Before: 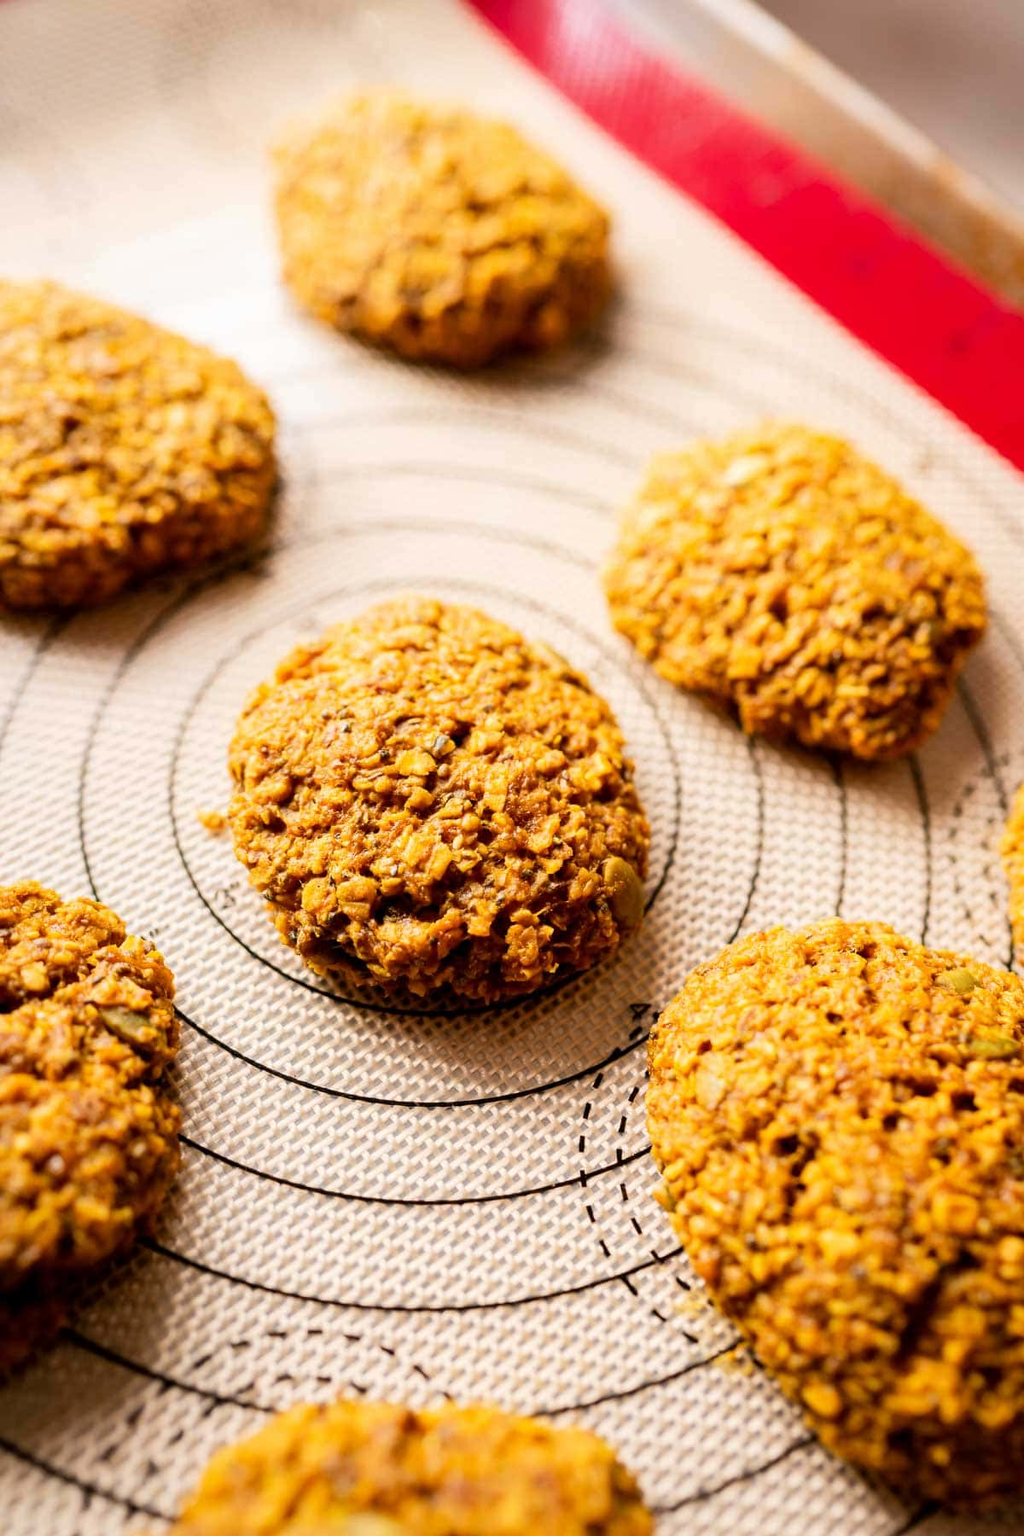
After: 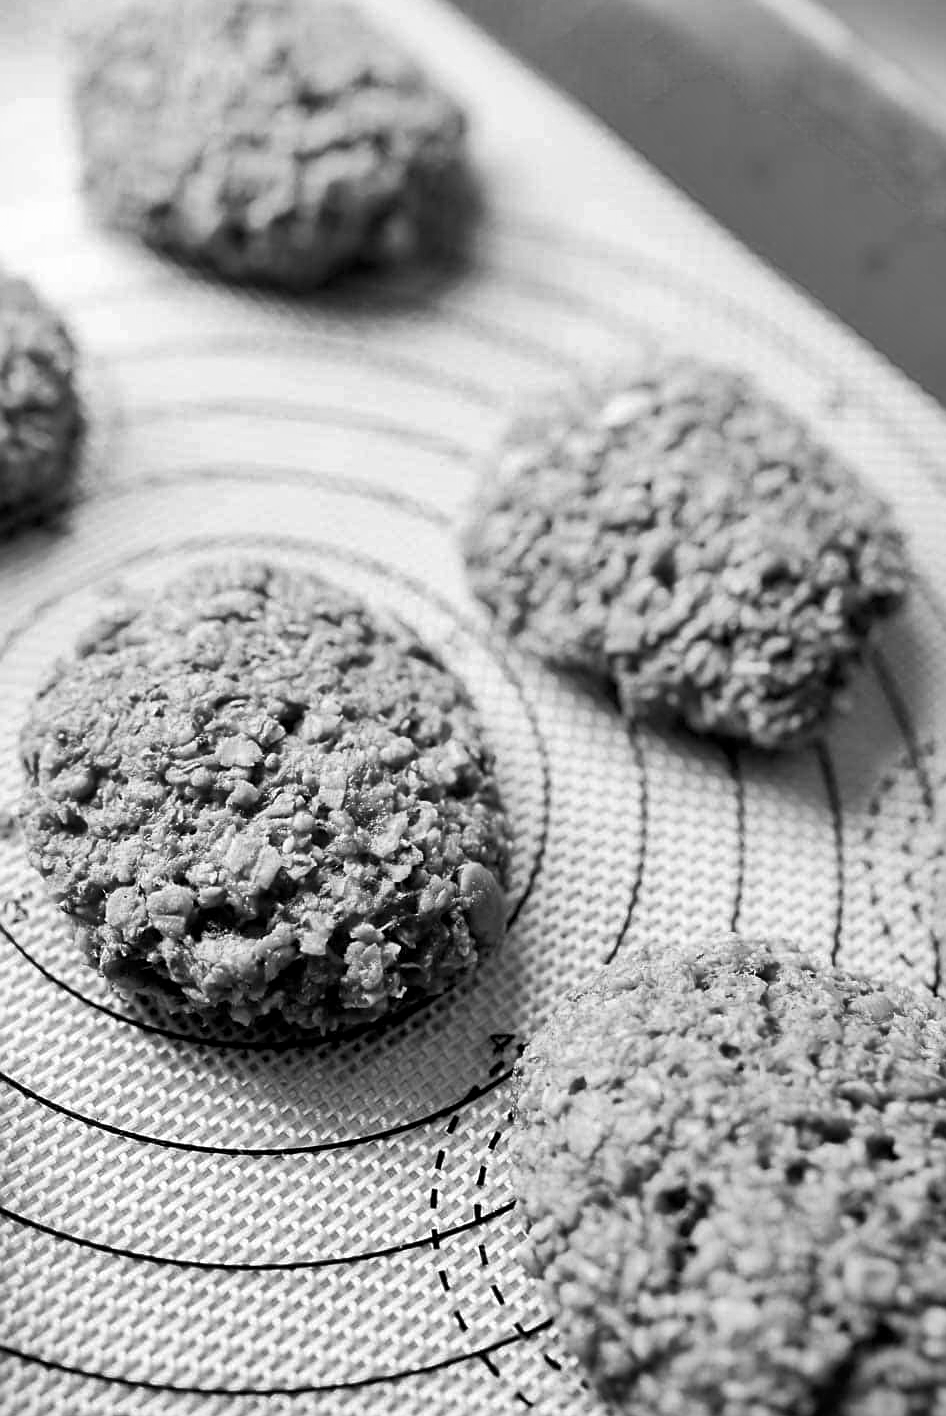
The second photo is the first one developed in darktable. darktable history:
crop and rotate: left 20.74%, top 7.912%, right 0.375%, bottom 13.378%
local contrast: mode bilateral grid, contrast 20, coarseness 50, detail 120%, midtone range 0.2
shadows and highlights: highlights color adjustment 0%, low approximation 0.01, soften with gaussian
monochrome: on, module defaults
sharpen: on, module defaults
